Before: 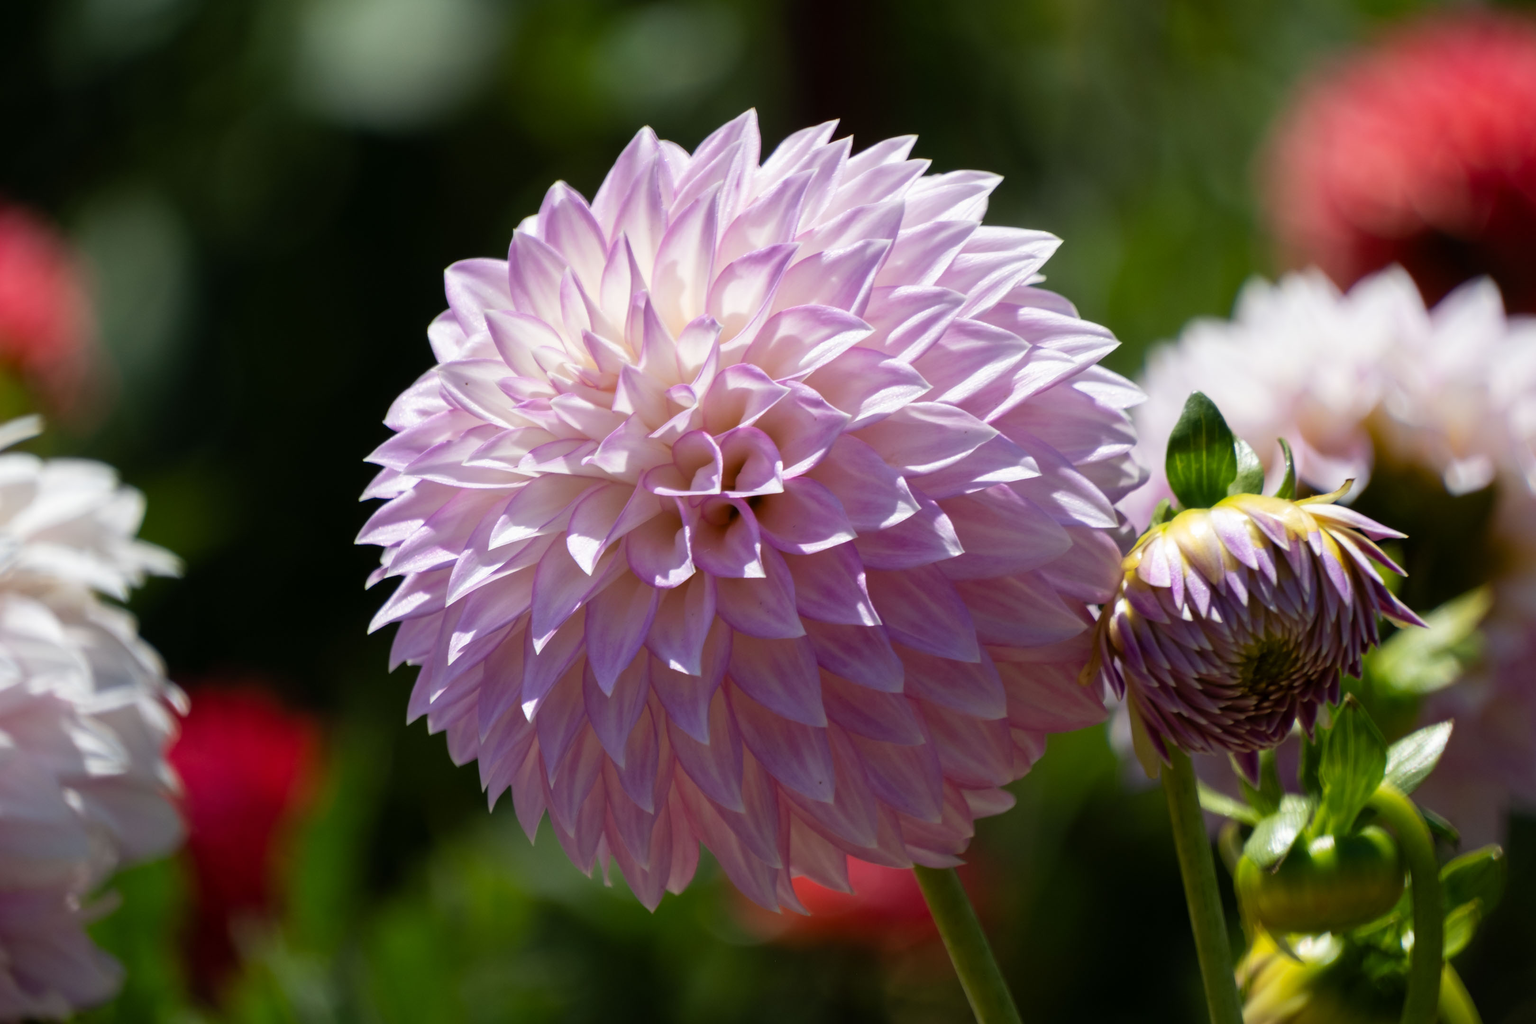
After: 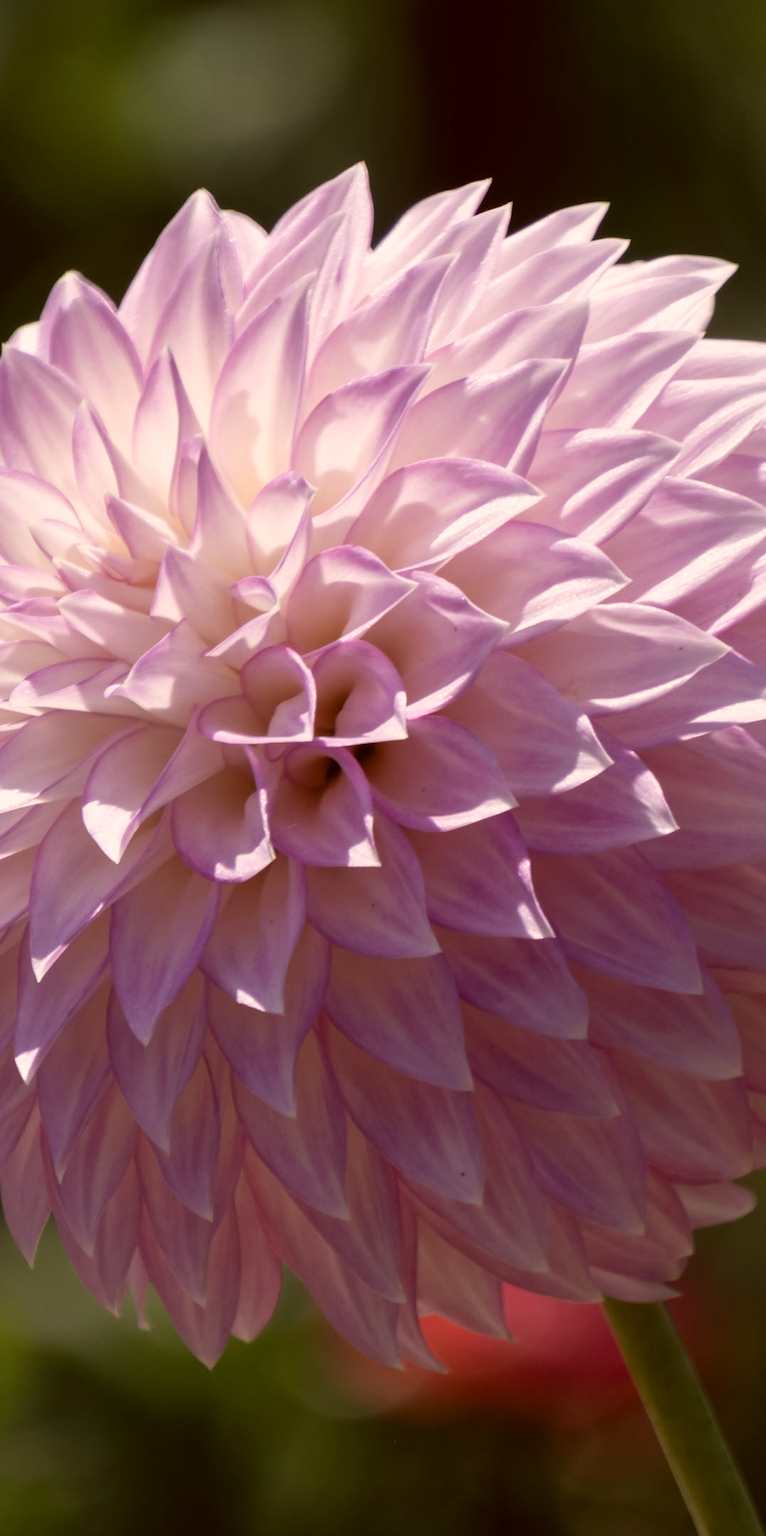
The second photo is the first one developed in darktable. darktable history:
crop: left 33.36%, right 33.36%
color correction: highlights a* 10.21, highlights b* 9.79, shadows a* 8.61, shadows b* 7.88, saturation 0.8
